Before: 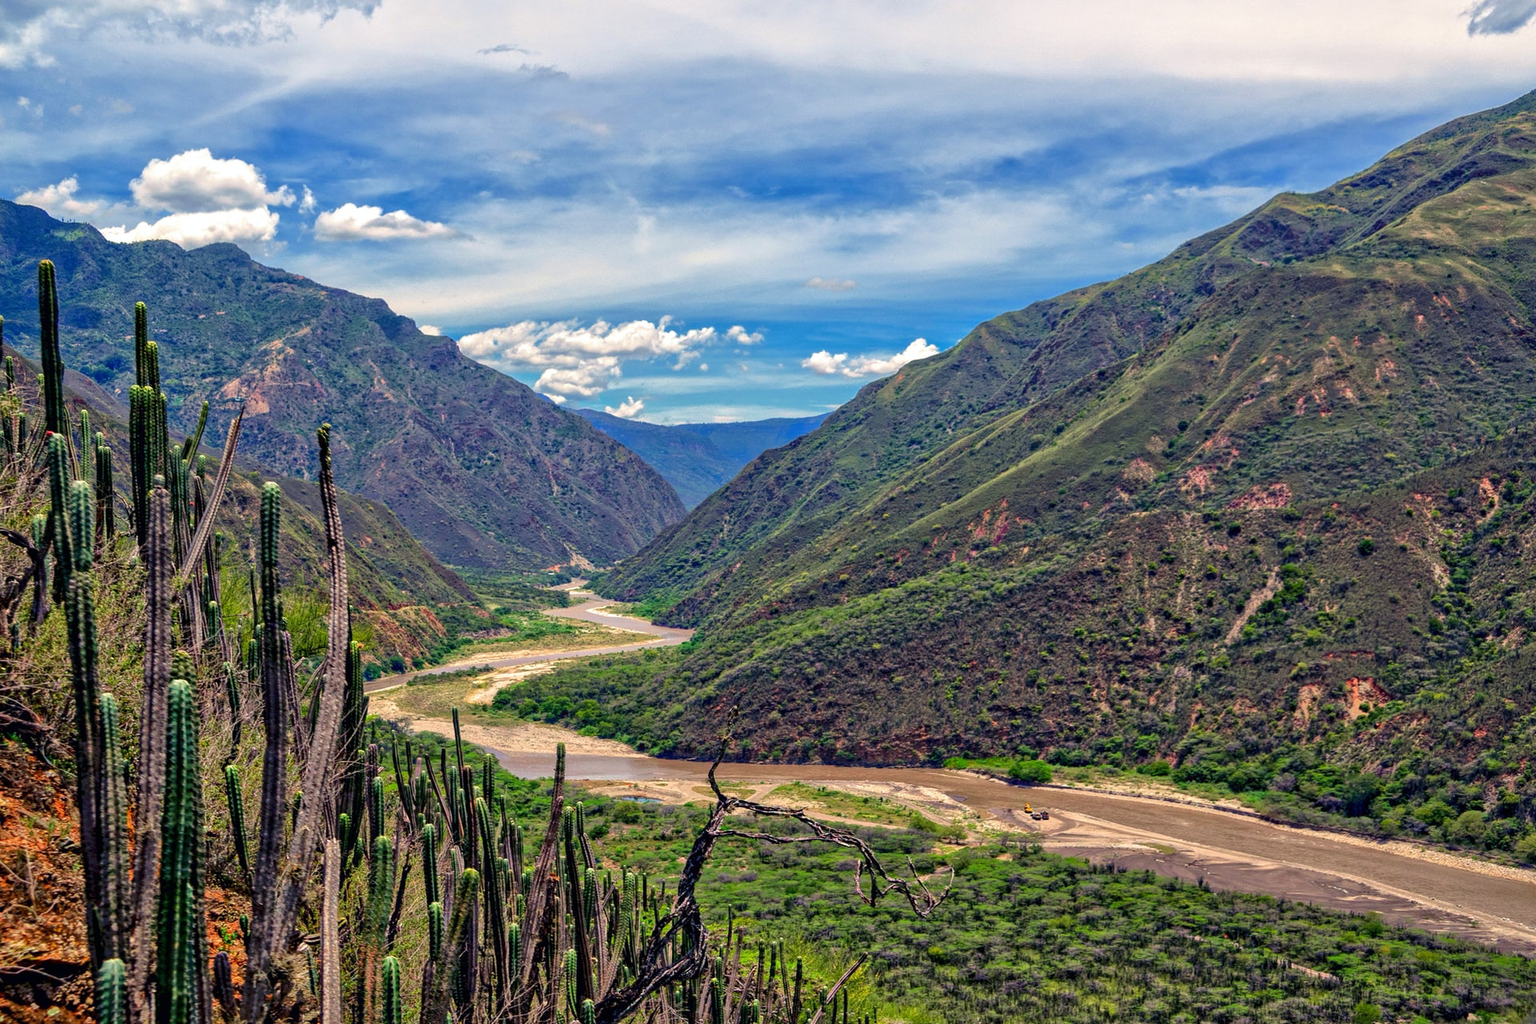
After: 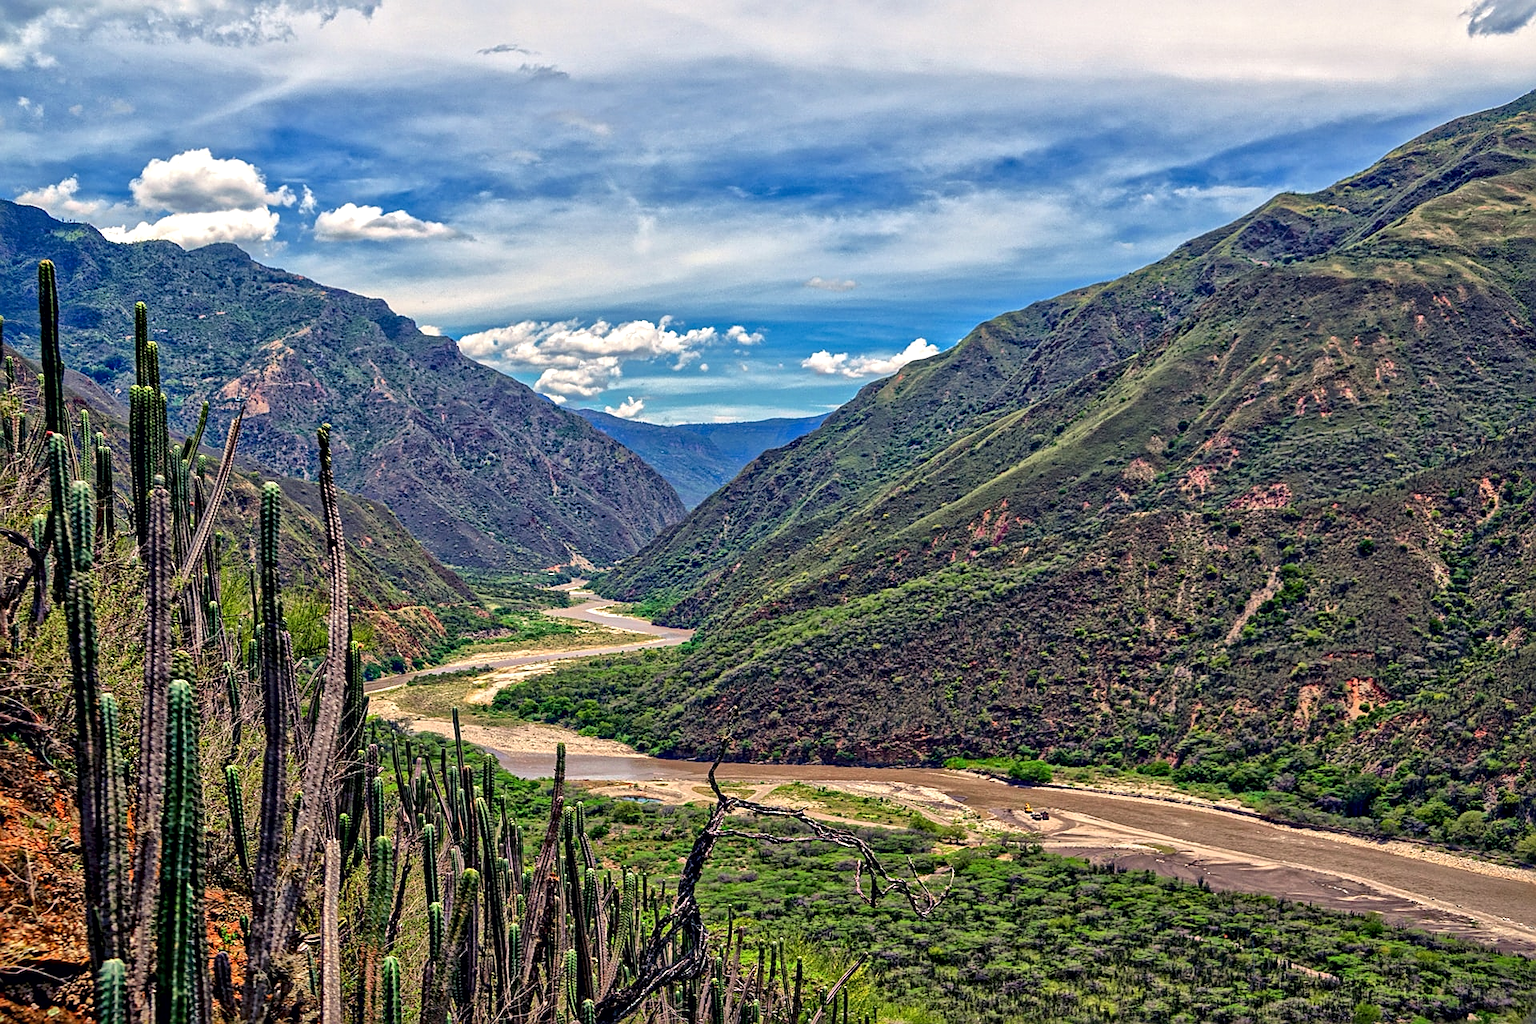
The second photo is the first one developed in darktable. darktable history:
local contrast: mode bilateral grid, contrast 20, coarseness 20, detail 150%, midtone range 0.2
sharpen: on, module defaults
